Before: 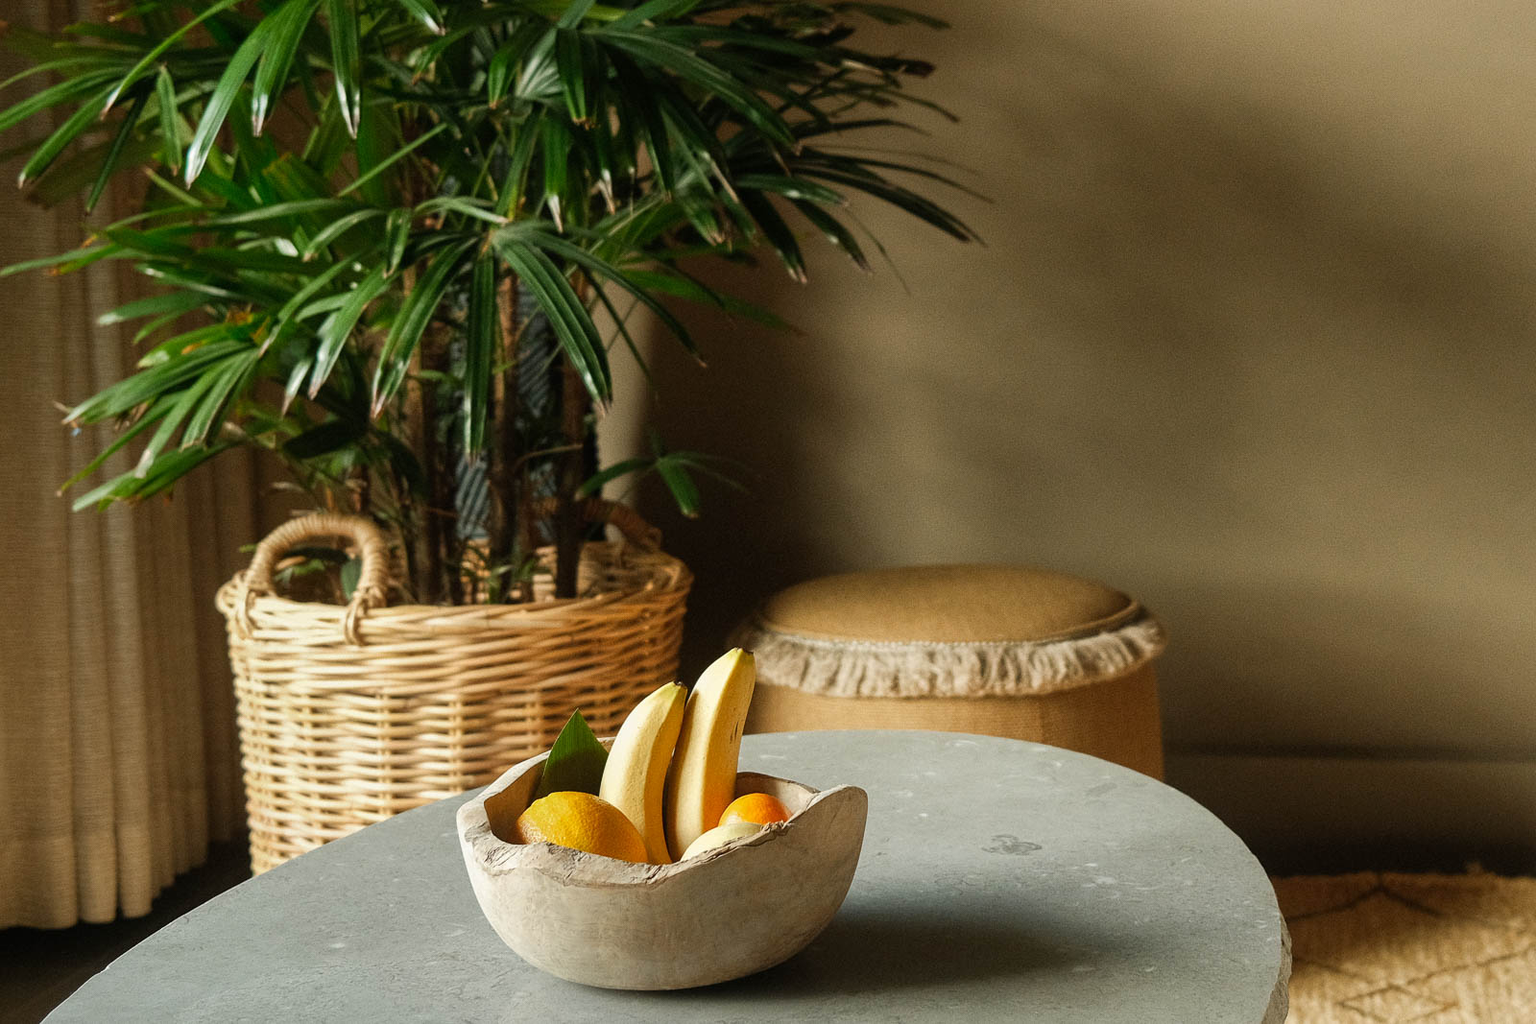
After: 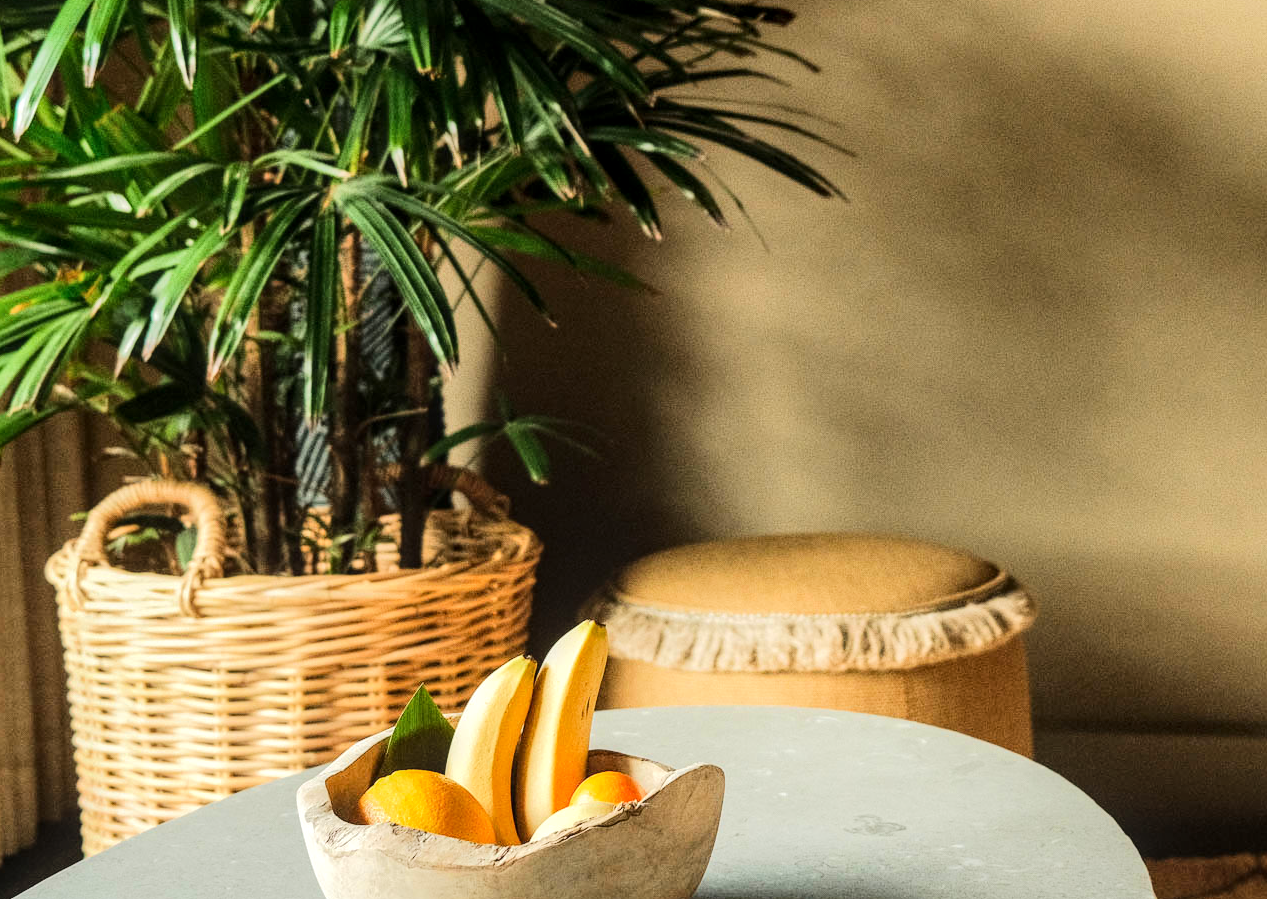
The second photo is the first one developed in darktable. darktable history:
tone equalizer: -7 EV 0.15 EV, -6 EV 0.568 EV, -5 EV 1.13 EV, -4 EV 1.35 EV, -3 EV 1.17 EV, -2 EV 0.6 EV, -1 EV 0.162 EV, edges refinement/feathering 500, mask exposure compensation -1.57 EV, preserve details no
local contrast: on, module defaults
crop: left 11.192%, top 5.236%, right 9.561%, bottom 10.45%
